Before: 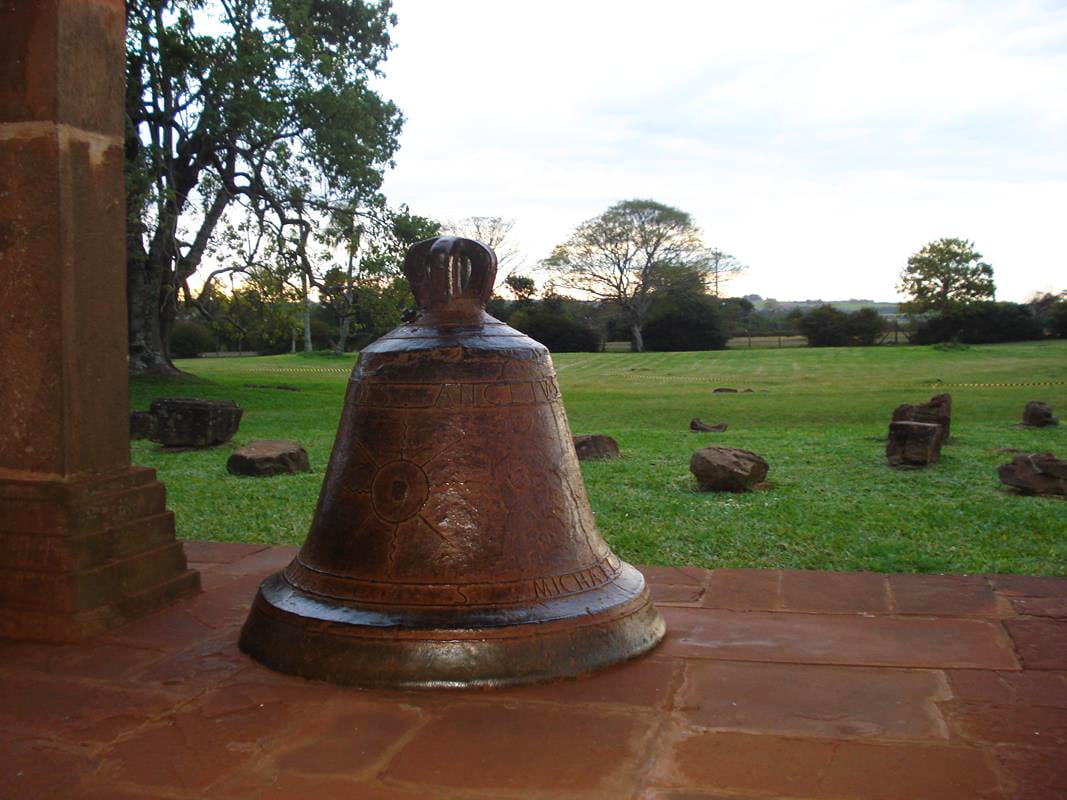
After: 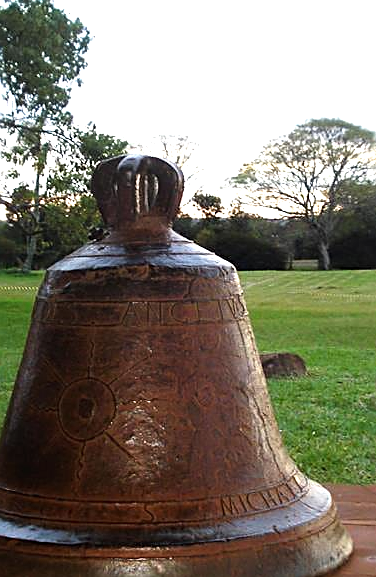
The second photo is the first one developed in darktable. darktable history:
tone equalizer: -8 EV -0.725 EV, -7 EV -0.694 EV, -6 EV -0.637 EV, -5 EV -0.413 EV, -3 EV 0.368 EV, -2 EV 0.6 EV, -1 EV 0.701 EV, +0 EV 0.724 EV
crop and rotate: left 29.426%, top 10.297%, right 35.242%, bottom 17.494%
sharpen: on, module defaults
